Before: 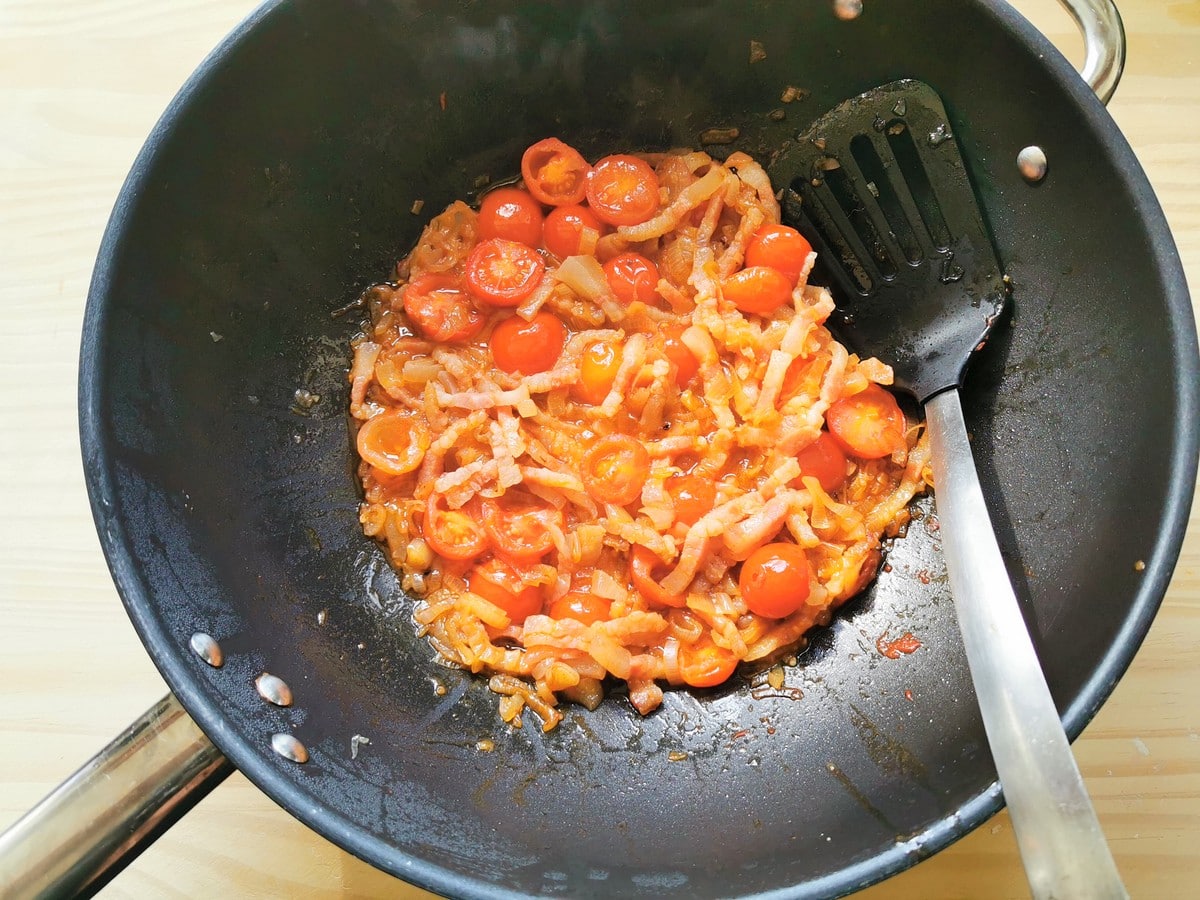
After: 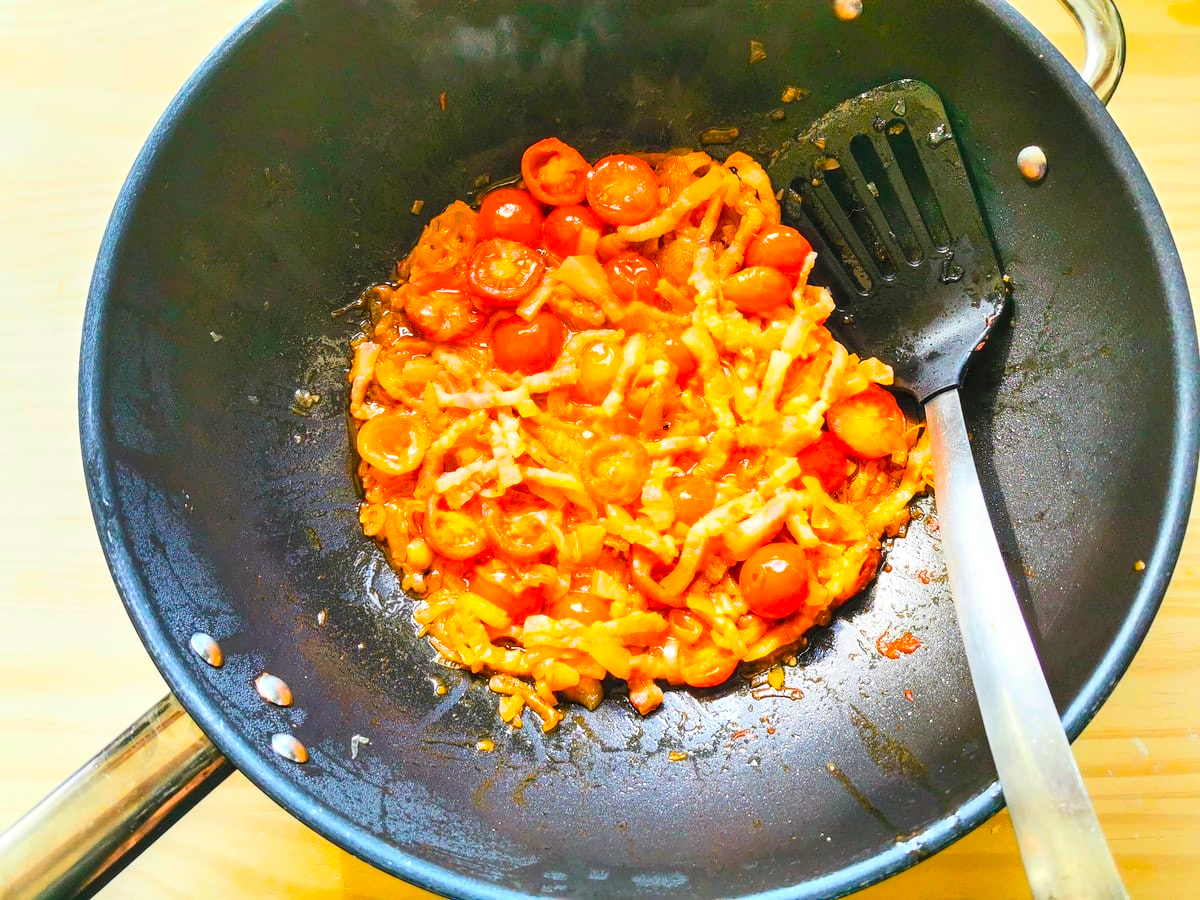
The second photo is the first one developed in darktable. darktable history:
contrast brightness saturation: contrast 0.24, brightness 0.26, saturation 0.39
color balance rgb: linear chroma grading › global chroma 15%, perceptual saturation grading › global saturation 30%
local contrast: detail 130%
